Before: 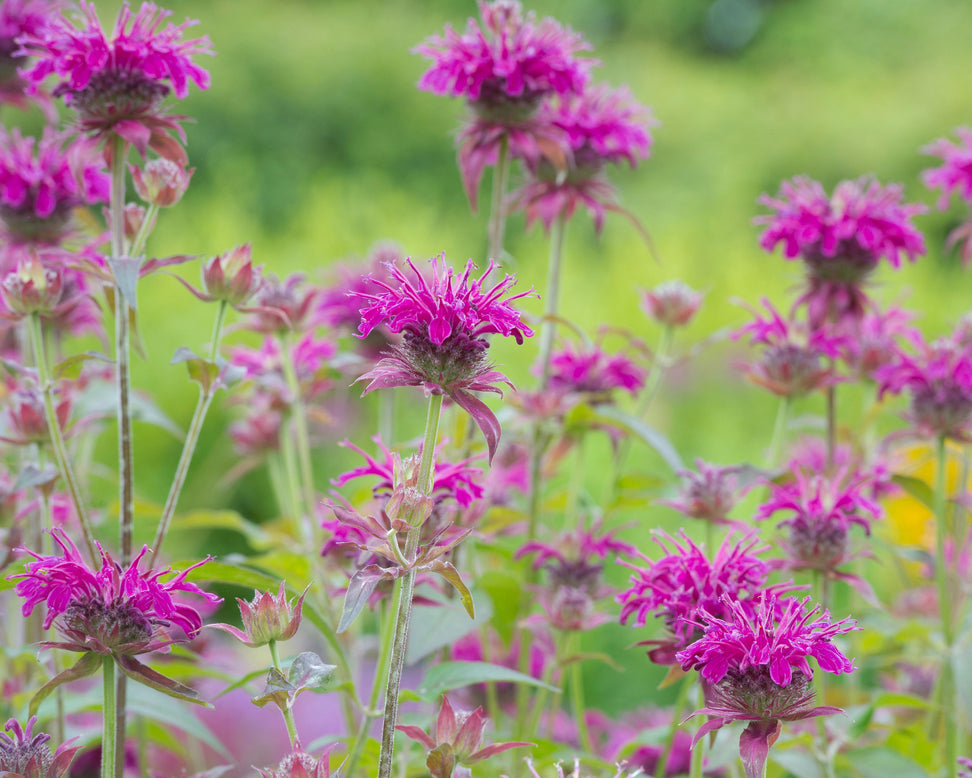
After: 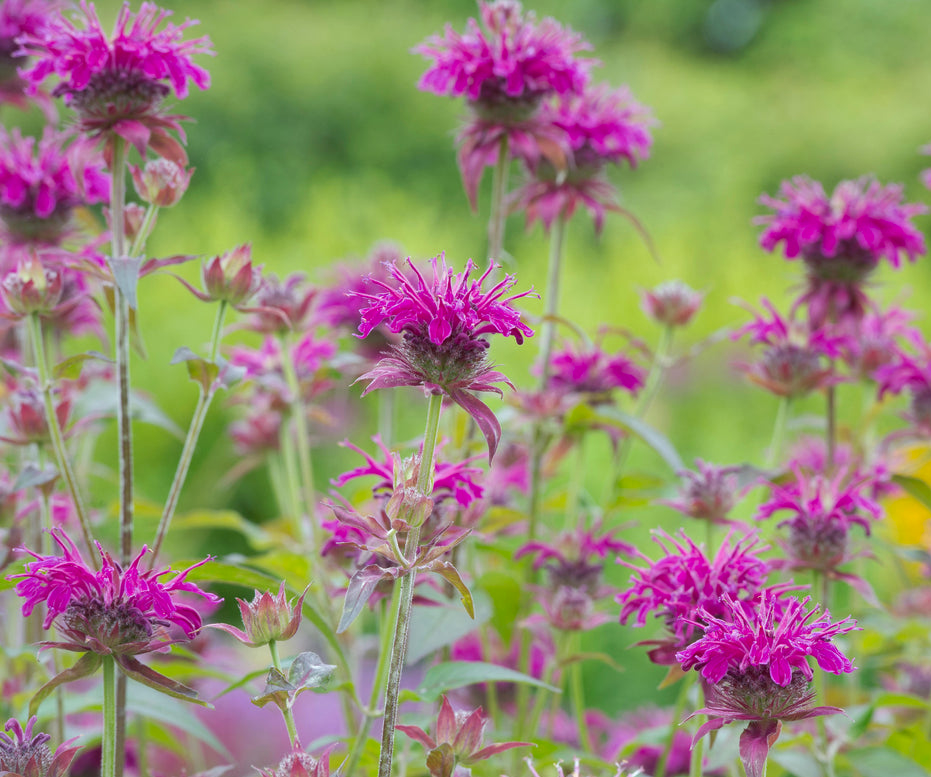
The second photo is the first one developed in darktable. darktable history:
crop: right 4.126%, bottom 0.031%
shadows and highlights: low approximation 0.01, soften with gaussian
